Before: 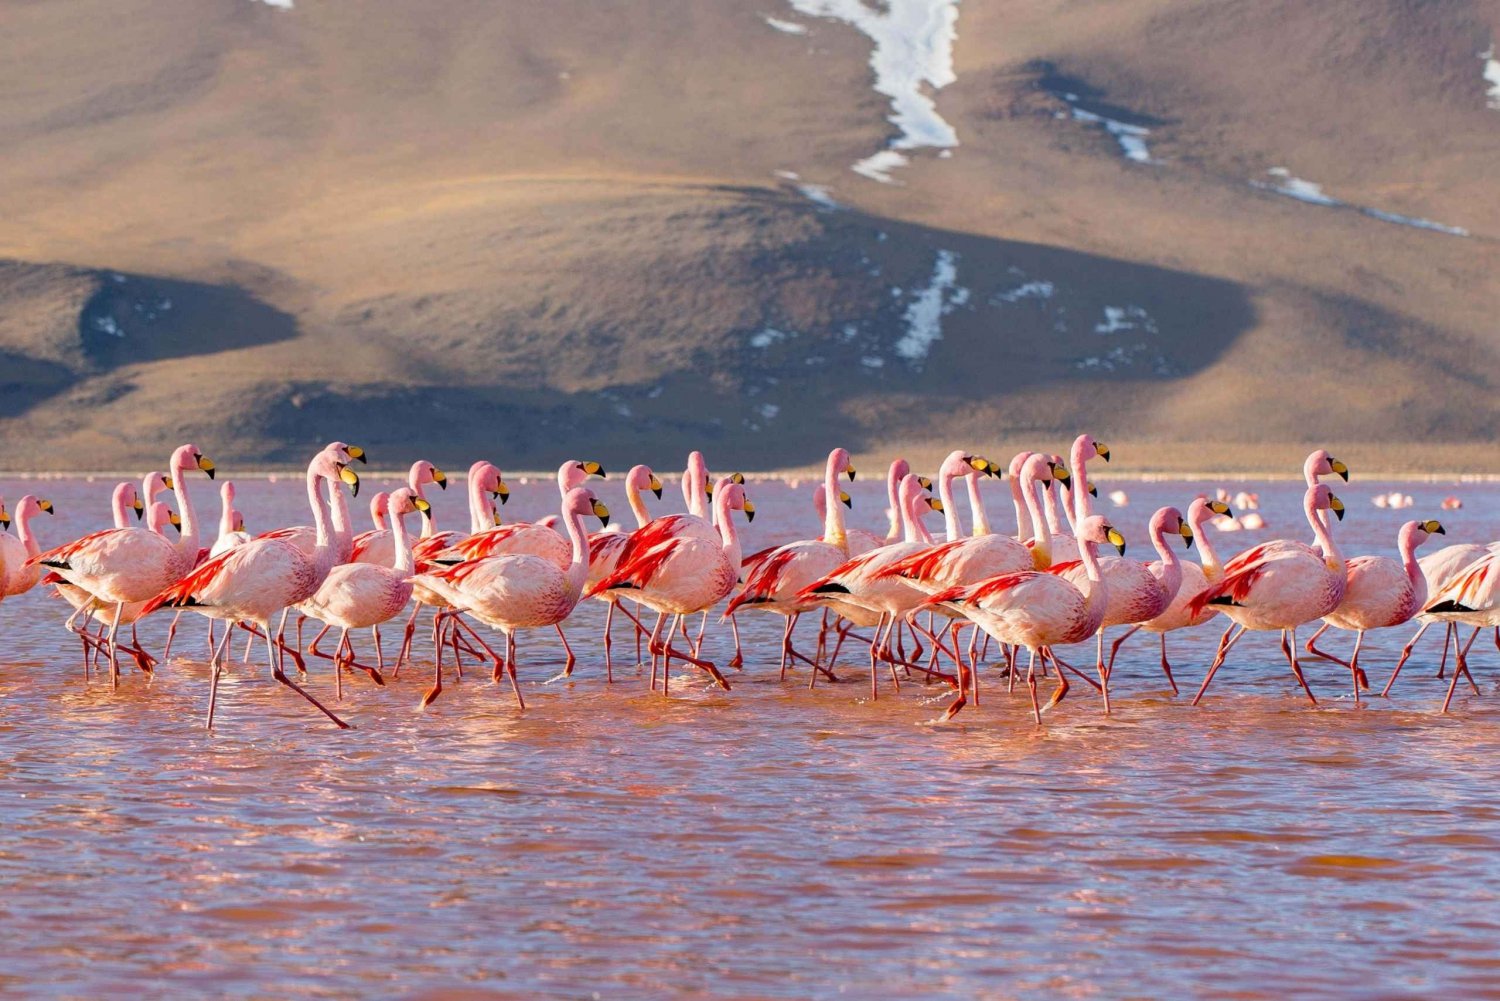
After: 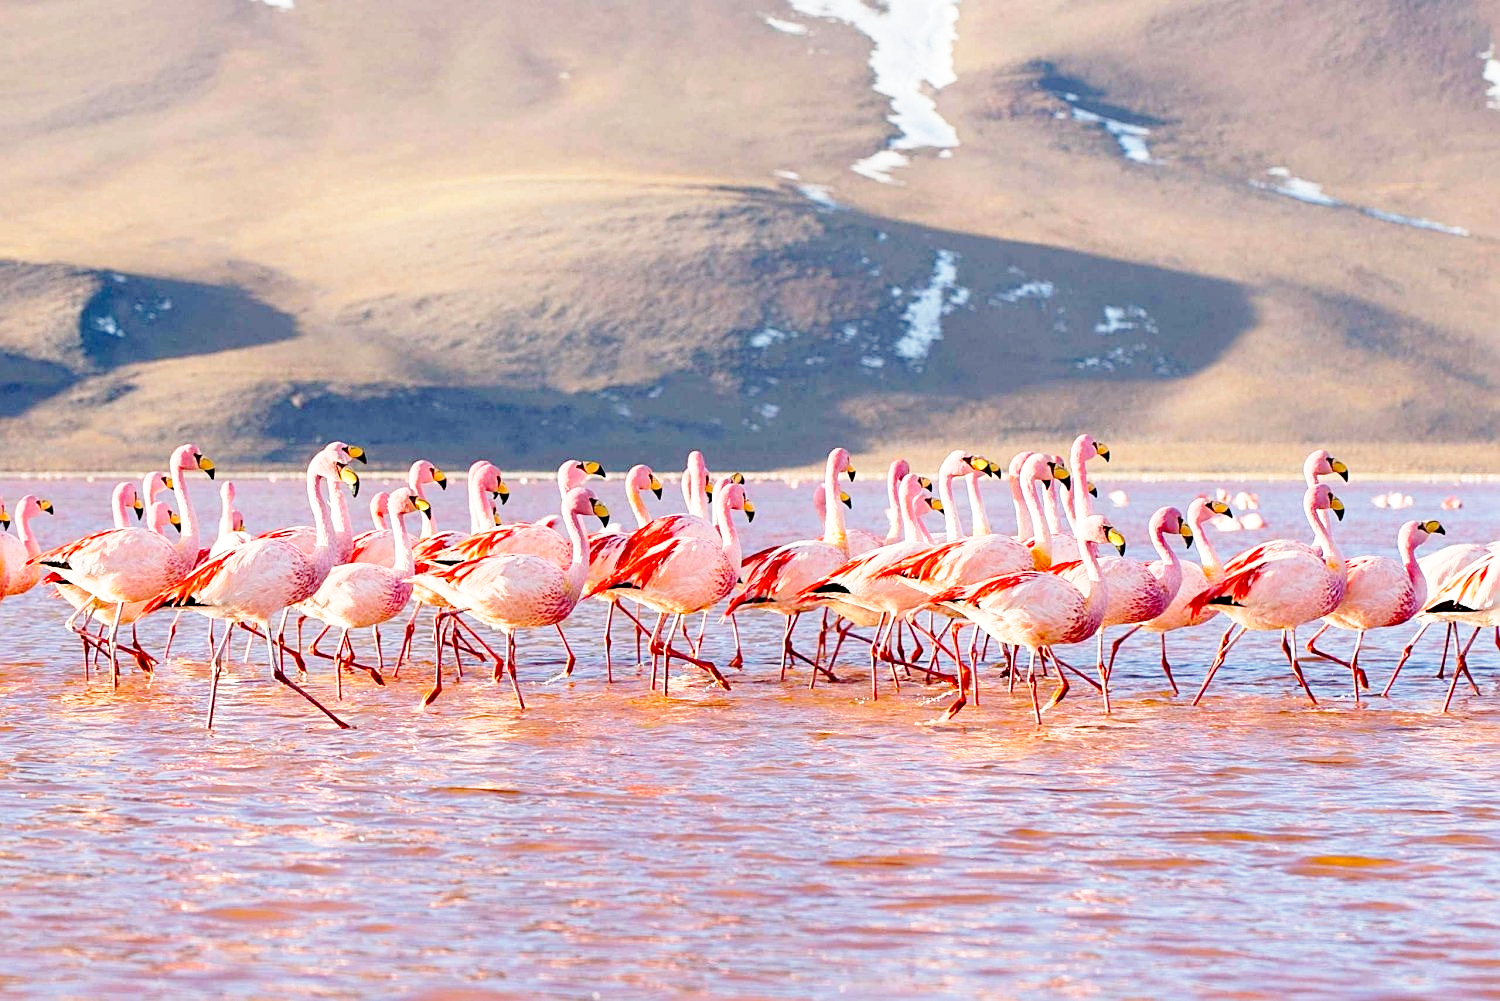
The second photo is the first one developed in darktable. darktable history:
base curve: curves: ch0 [(0, 0) (0.028, 0.03) (0.121, 0.232) (0.46, 0.748) (0.859, 0.968) (1, 1)], preserve colors none
sharpen: on, module defaults
exposure: exposure 0.211 EV, compensate exposure bias true, compensate highlight preservation false
